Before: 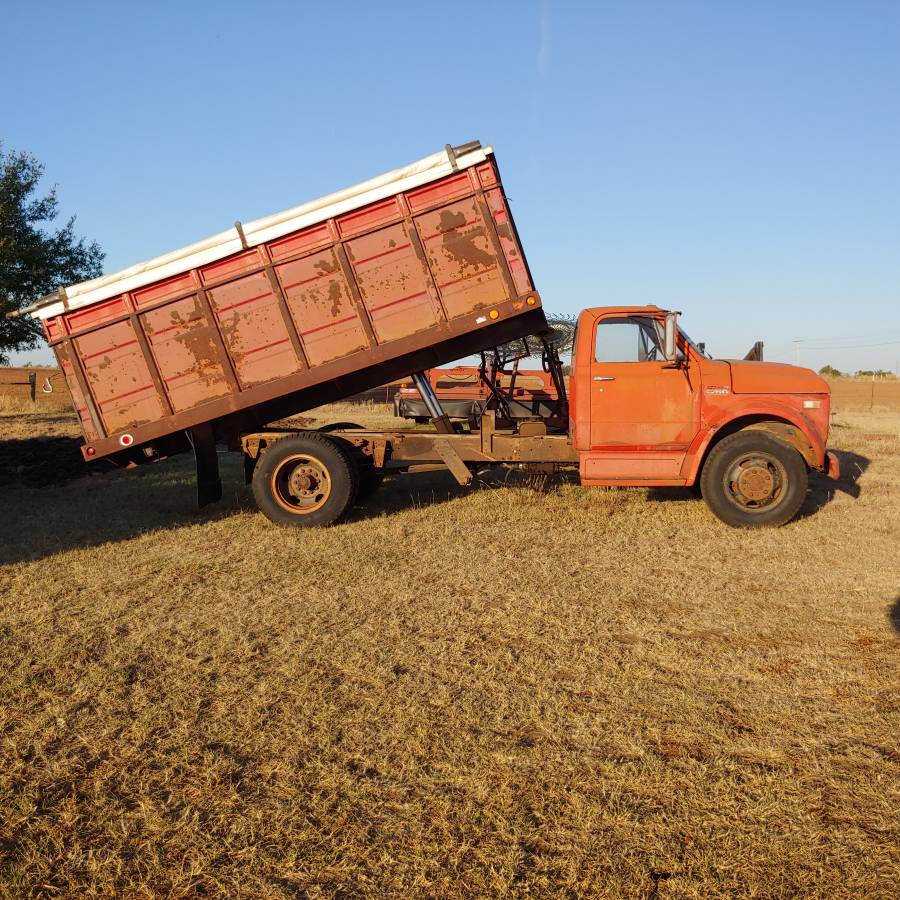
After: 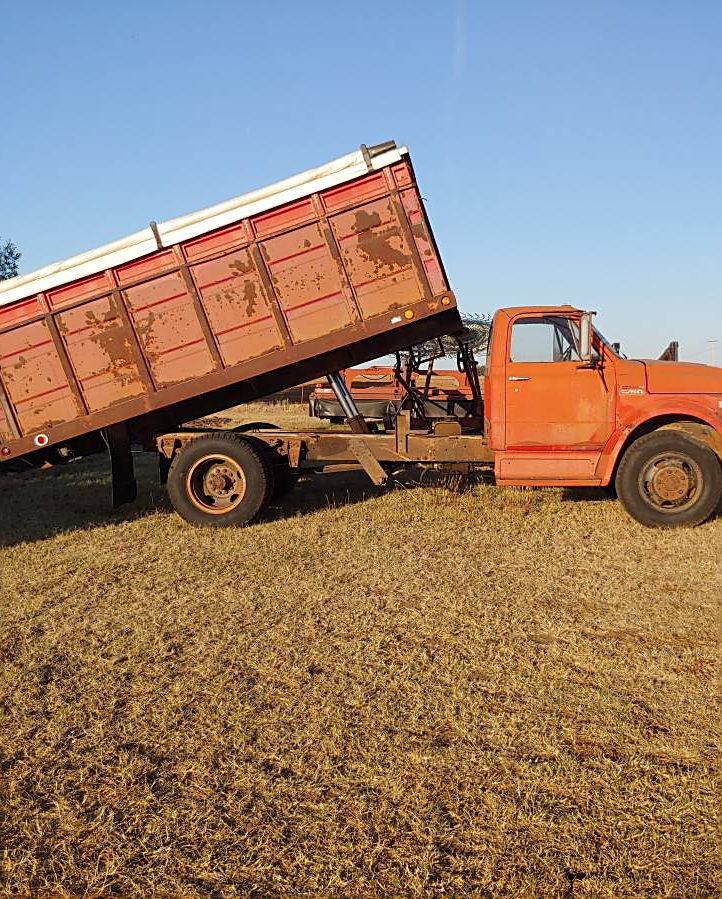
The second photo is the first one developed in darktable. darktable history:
sharpen: on, module defaults
crop and rotate: left 9.54%, right 10.19%
